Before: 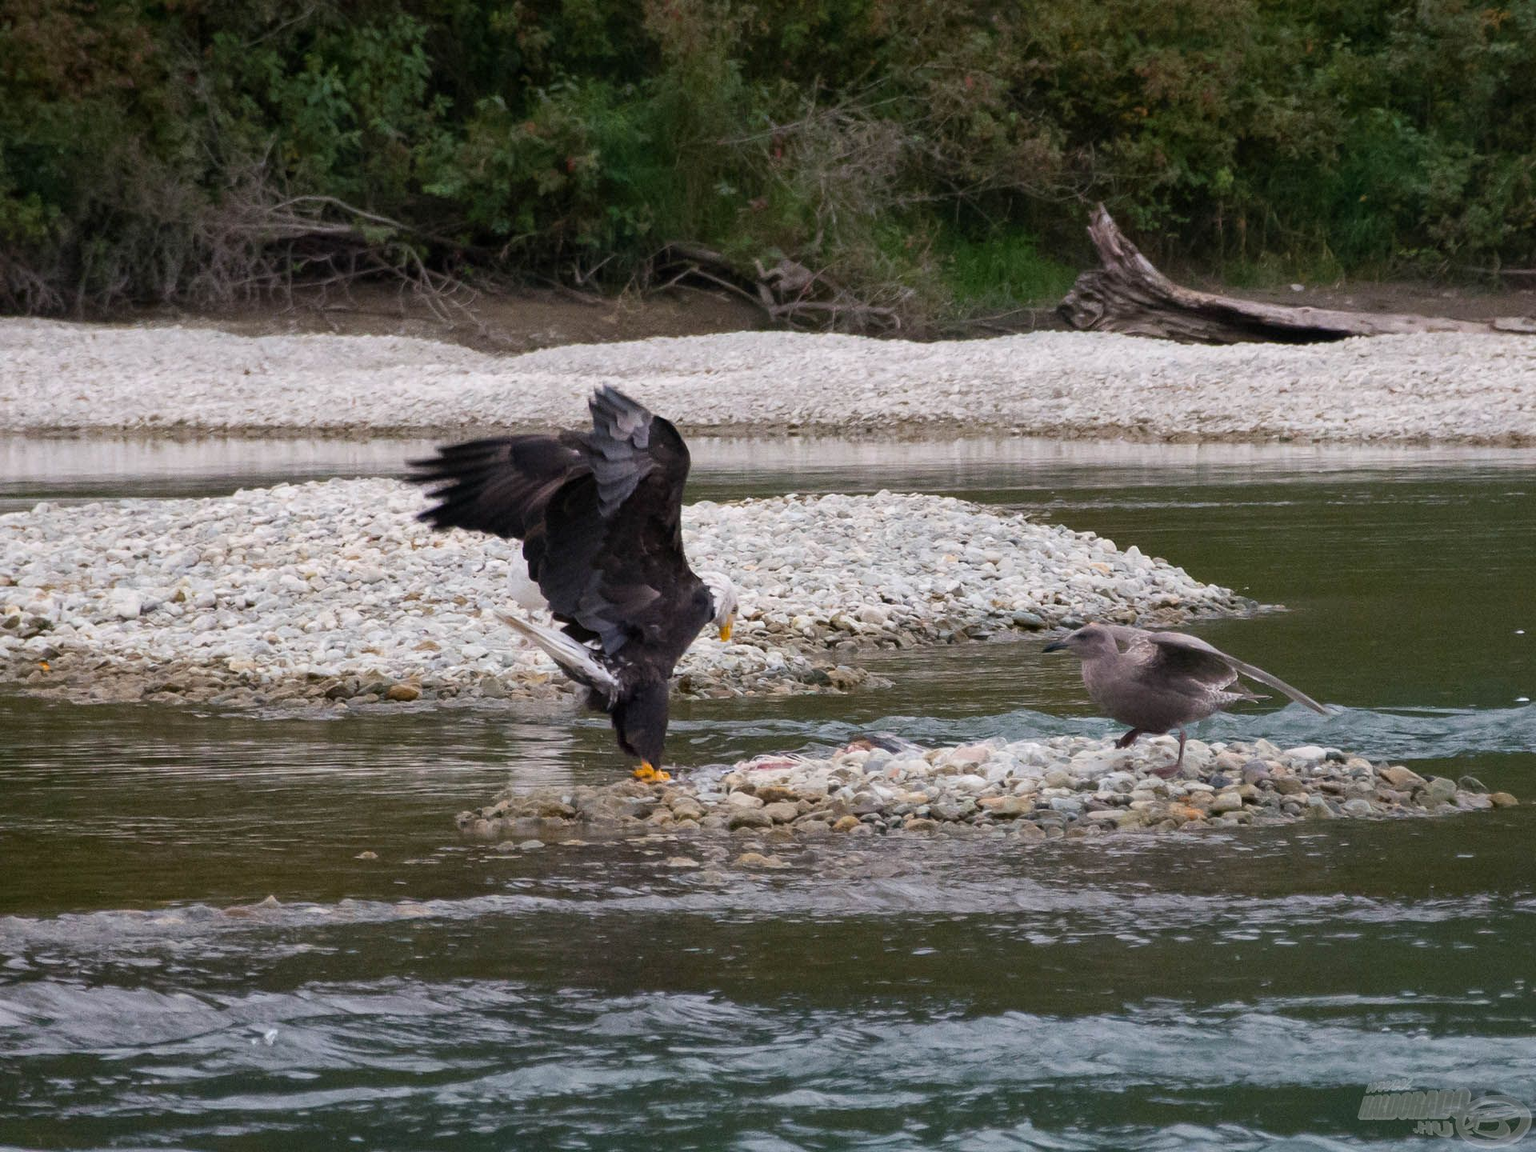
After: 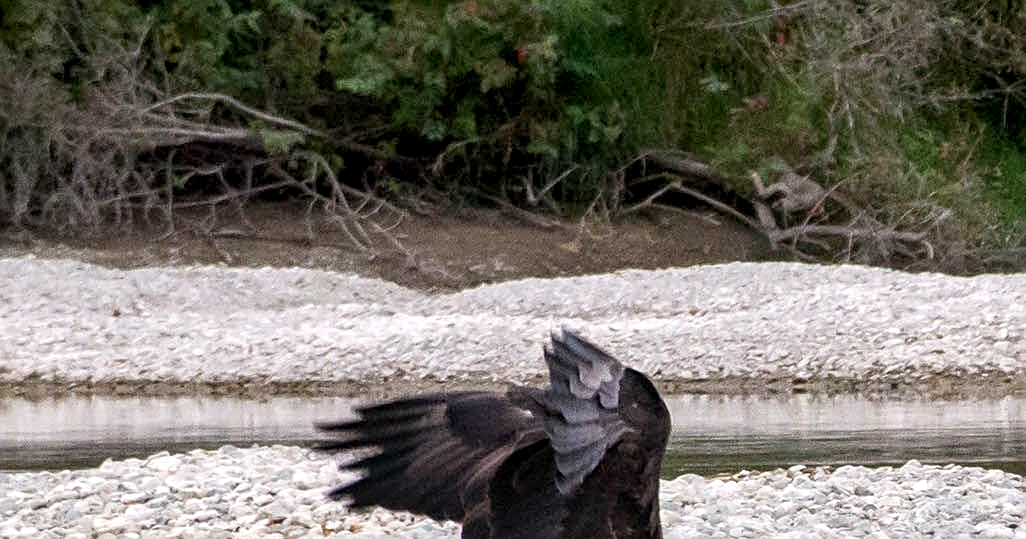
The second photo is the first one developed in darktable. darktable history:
exposure: black level correction 0.004, exposure 0.387 EV, compensate highlight preservation false
sharpen: on, module defaults
crop: left 10.035%, top 10.621%, right 36.501%, bottom 51.917%
local contrast: on, module defaults
